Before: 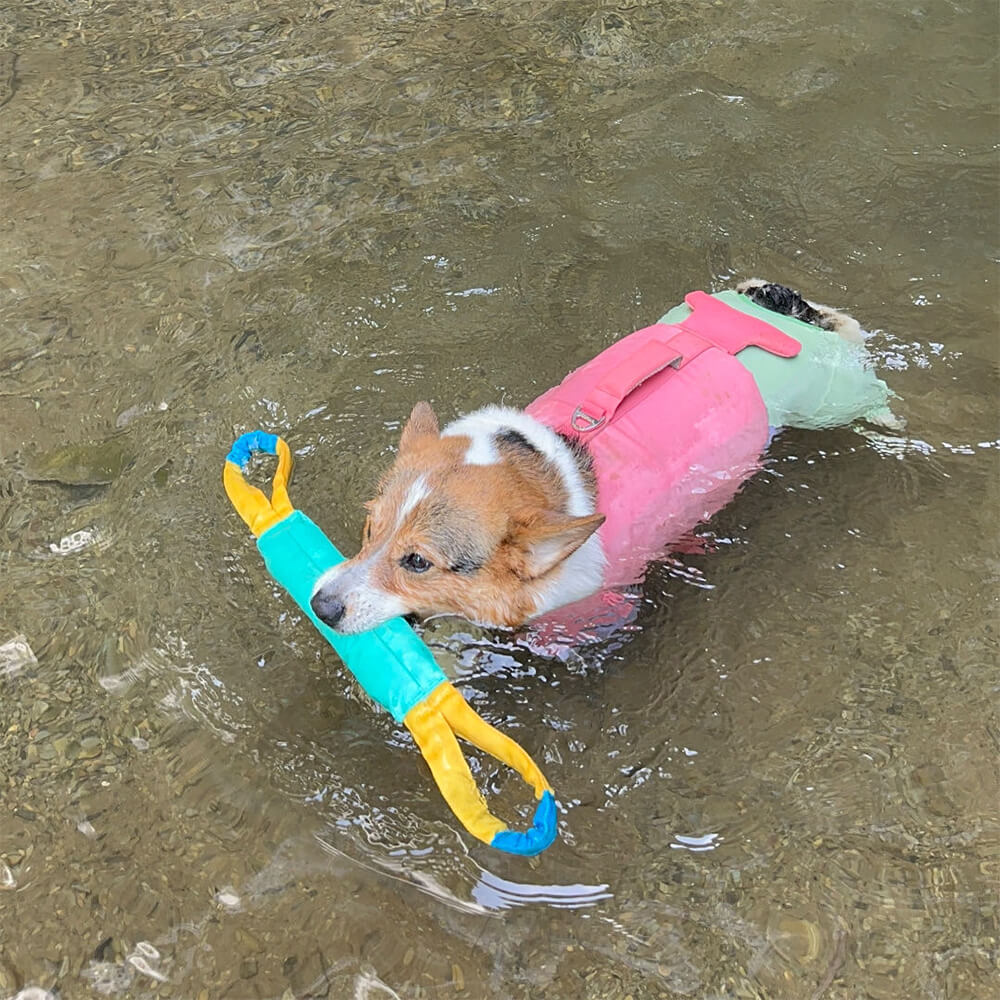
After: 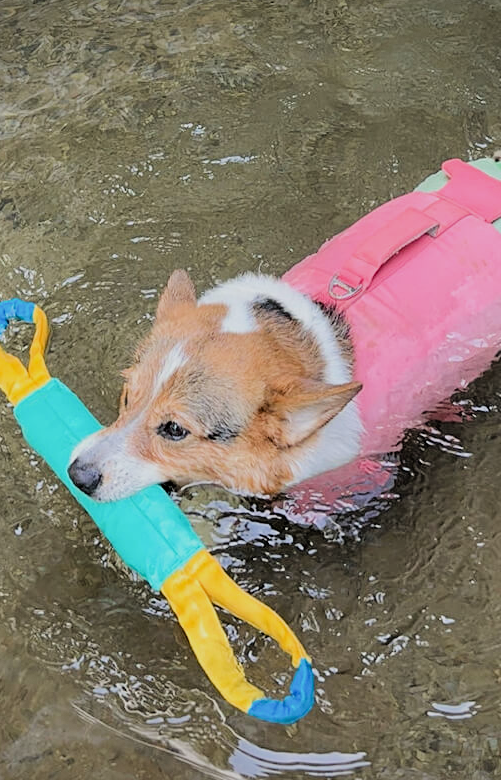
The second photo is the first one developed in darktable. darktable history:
crop and rotate: angle 0.018°, left 24.32%, top 13.244%, right 25.507%, bottom 8.662%
filmic rgb: black relative exposure -5.13 EV, white relative exposure 4 EV, hardness 2.9, contrast 1.186
vignetting: saturation -0.023, dithering 8-bit output
